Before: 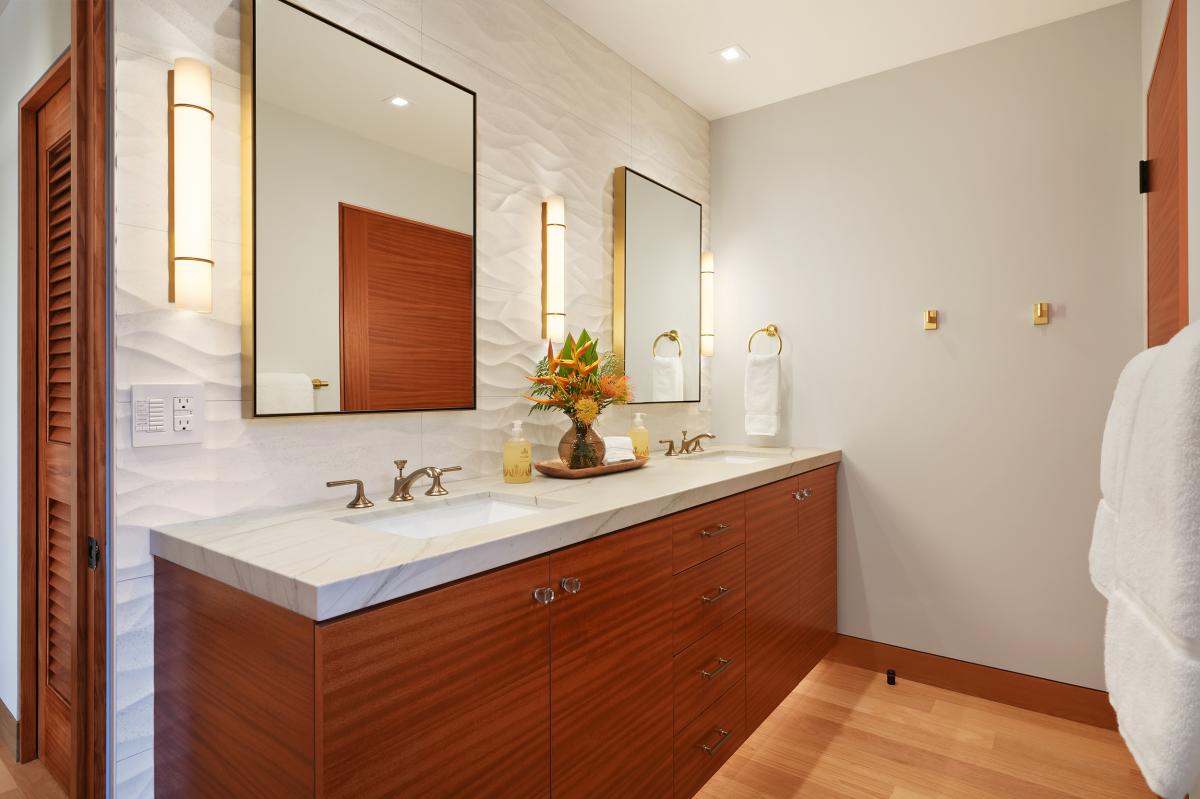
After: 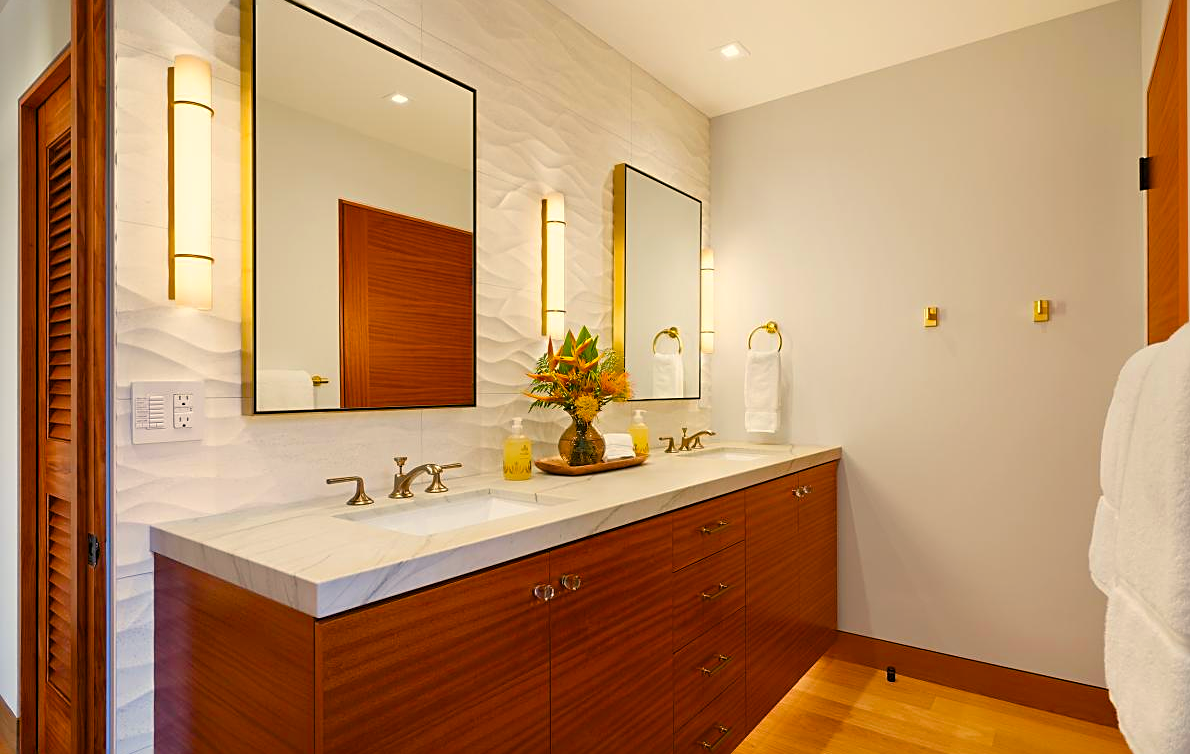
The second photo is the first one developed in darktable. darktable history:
crop: top 0.427%, right 0.264%, bottom 5.045%
color balance rgb: highlights gain › chroma 3.087%, highlights gain › hue 74.03°, perceptual saturation grading › global saturation 36.327%, perceptual saturation grading › shadows 35.209%
sharpen: on, module defaults
